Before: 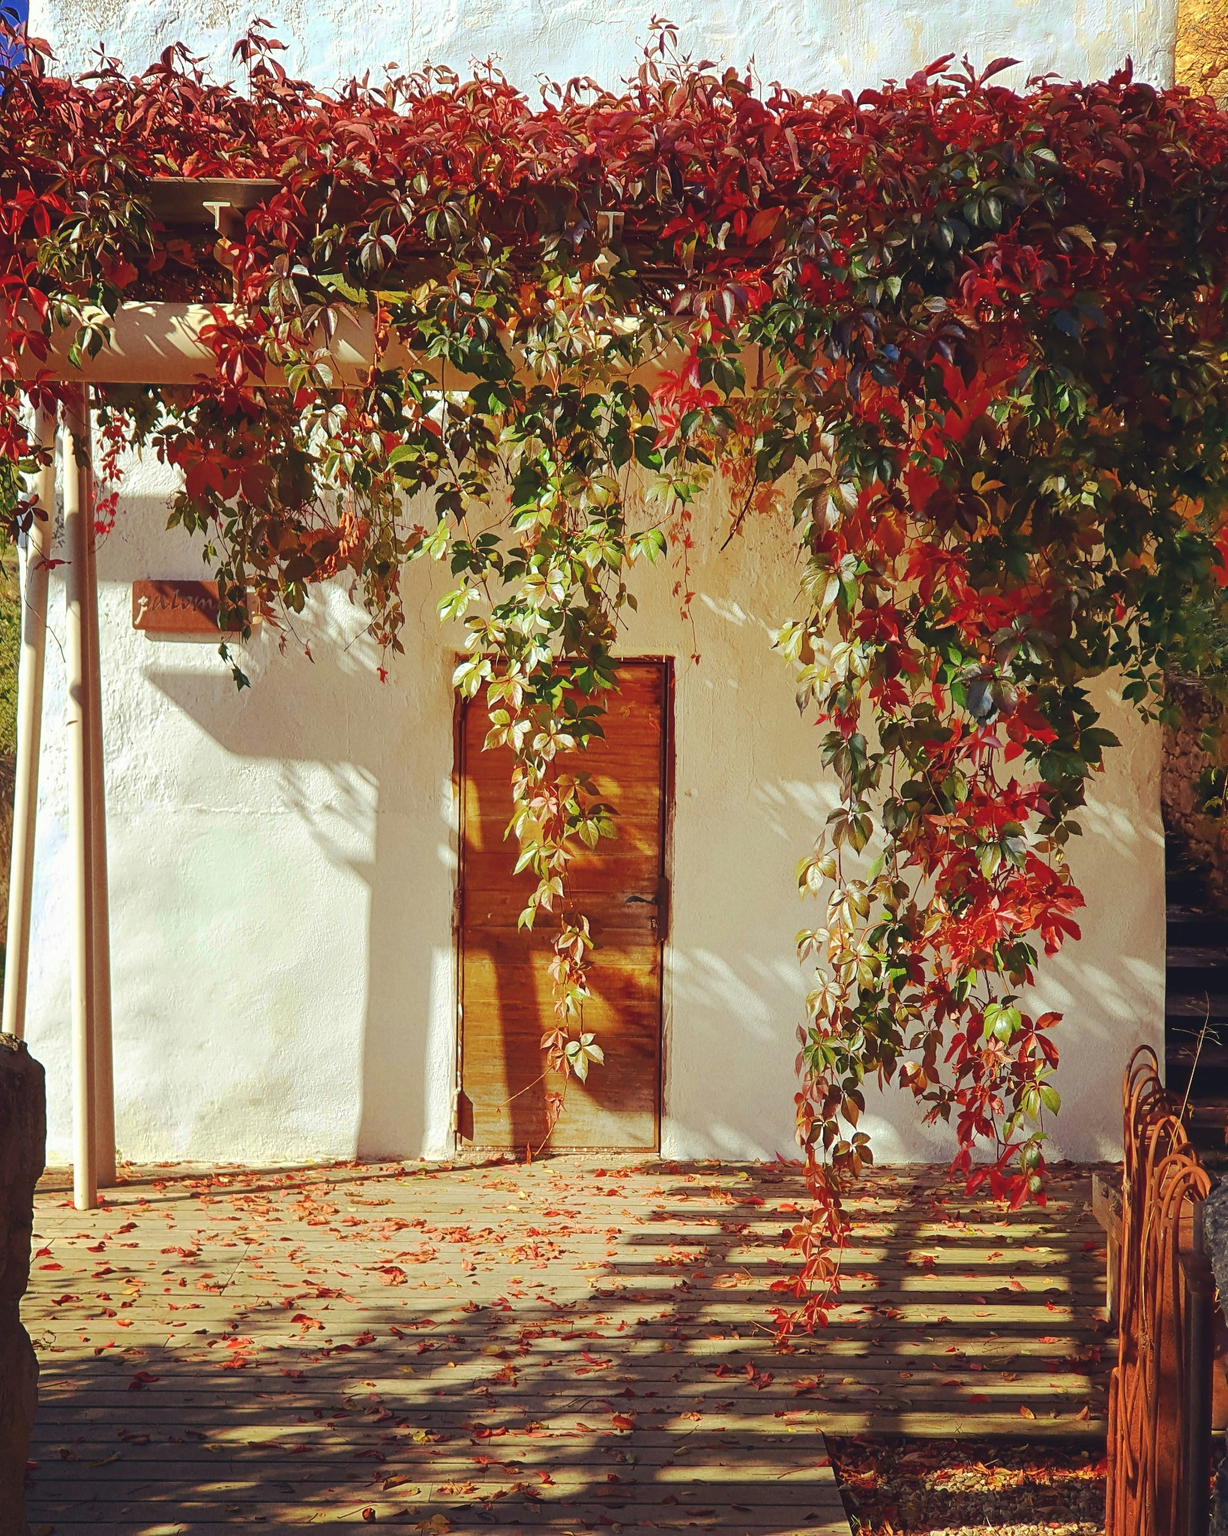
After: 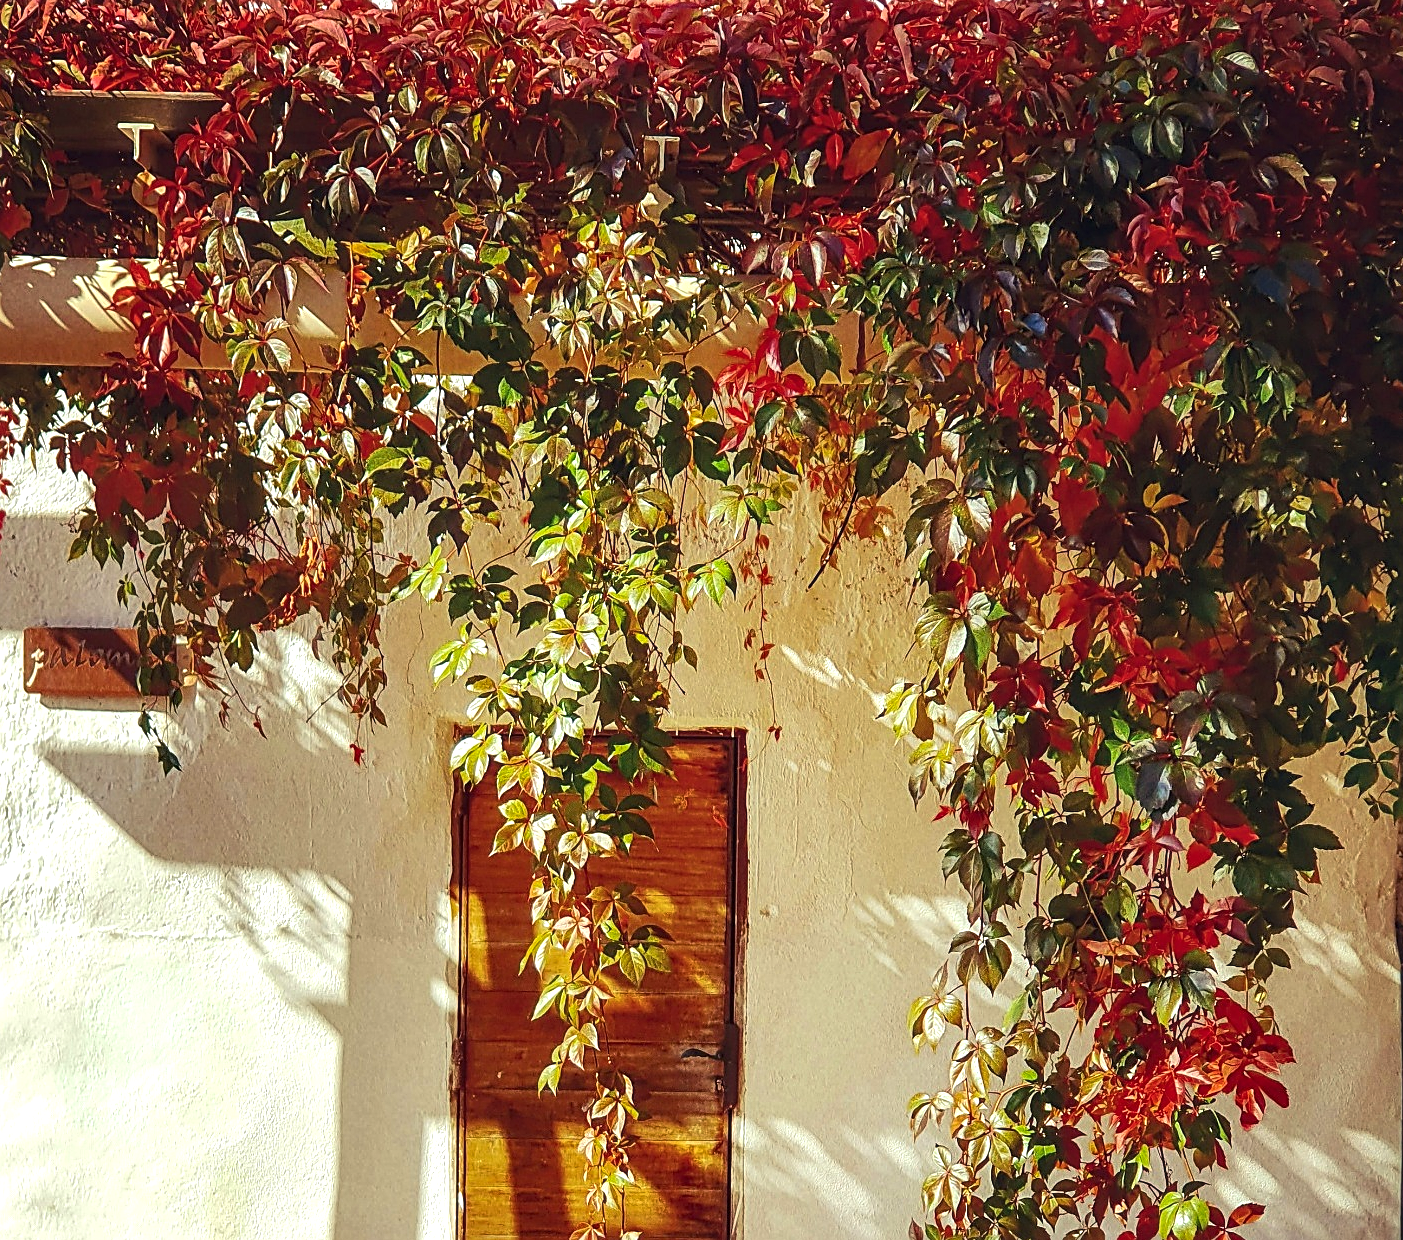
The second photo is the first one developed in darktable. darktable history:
color balance rgb: linear chroma grading › shadows -7.364%, linear chroma grading › highlights -6.877%, linear chroma grading › global chroma -10.33%, linear chroma grading › mid-tones -8.252%, perceptual saturation grading › global saturation 25.853%, perceptual brilliance grading › highlights 10.576%, perceptual brilliance grading › shadows -11.176%, global vibrance 20%
local contrast: detail 130%
crop and rotate: left 9.345%, top 7.137%, right 4.955%, bottom 32.286%
sharpen: on, module defaults
